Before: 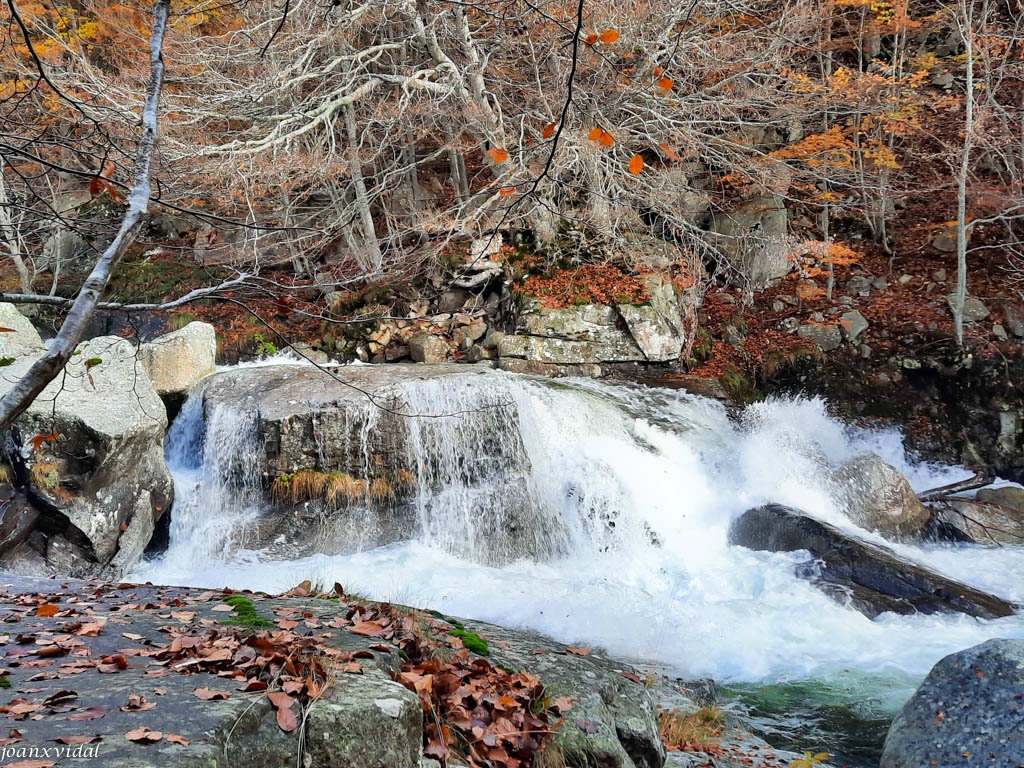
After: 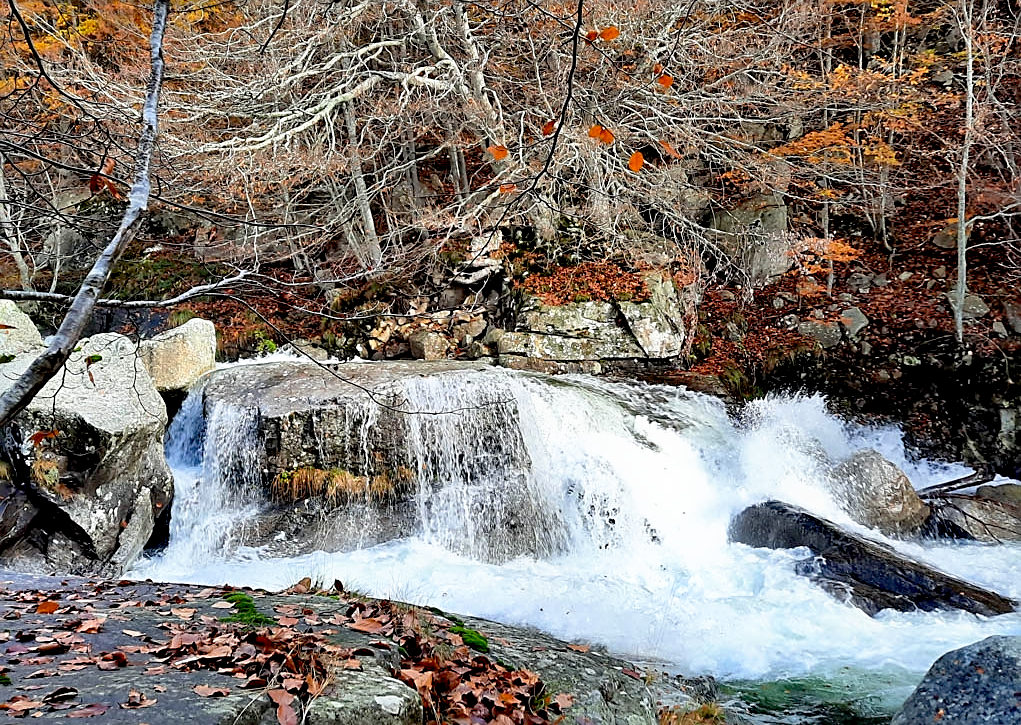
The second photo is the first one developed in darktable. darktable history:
white balance: red 1, blue 1
base curve: curves: ch0 [(0.017, 0) (0.425, 0.441) (0.844, 0.933) (1, 1)], preserve colors none
sharpen: amount 0.6
crop: top 0.448%, right 0.264%, bottom 5.045%
